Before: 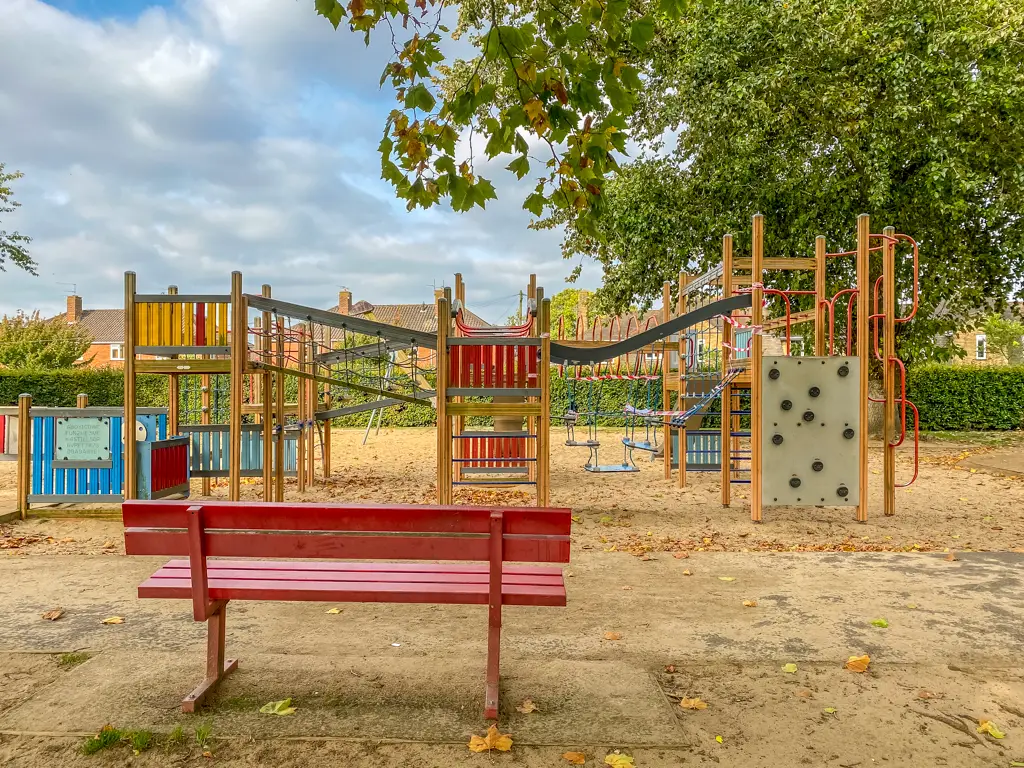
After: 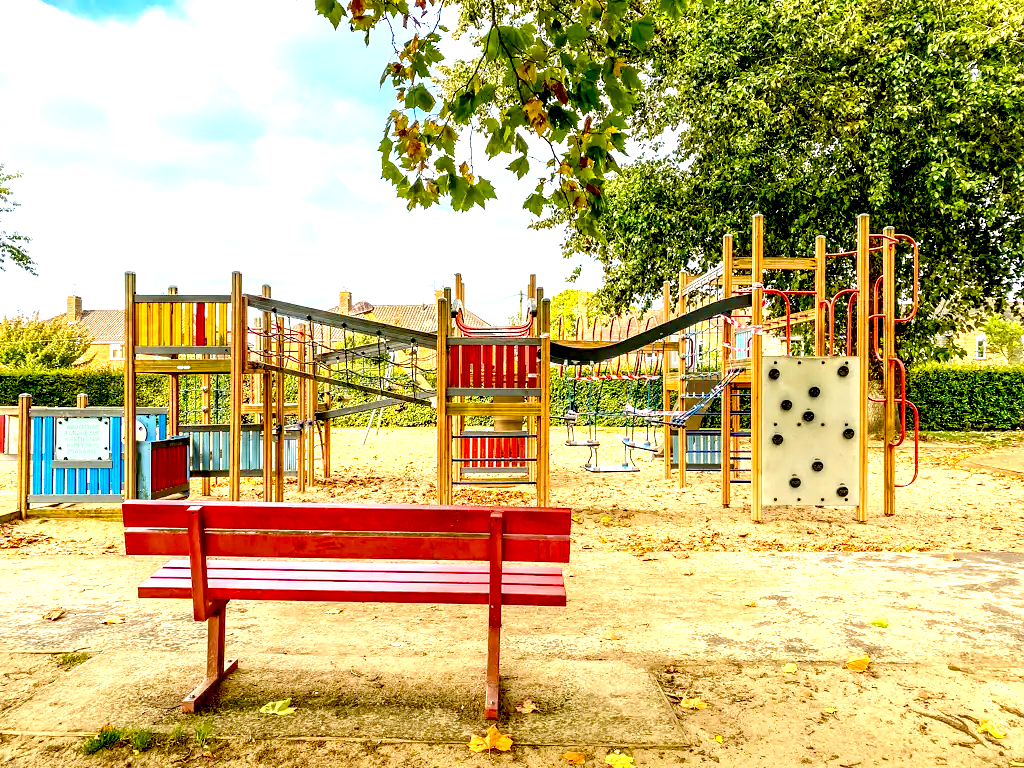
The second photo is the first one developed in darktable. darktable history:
exposure: black level correction 0.035, exposure 0.9 EV, compensate highlight preservation false
tone equalizer: -8 EV -0.417 EV, -7 EV -0.389 EV, -6 EV -0.333 EV, -5 EV -0.222 EV, -3 EV 0.222 EV, -2 EV 0.333 EV, -1 EV 0.389 EV, +0 EV 0.417 EV, edges refinement/feathering 500, mask exposure compensation -1.57 EV, preserve details no
